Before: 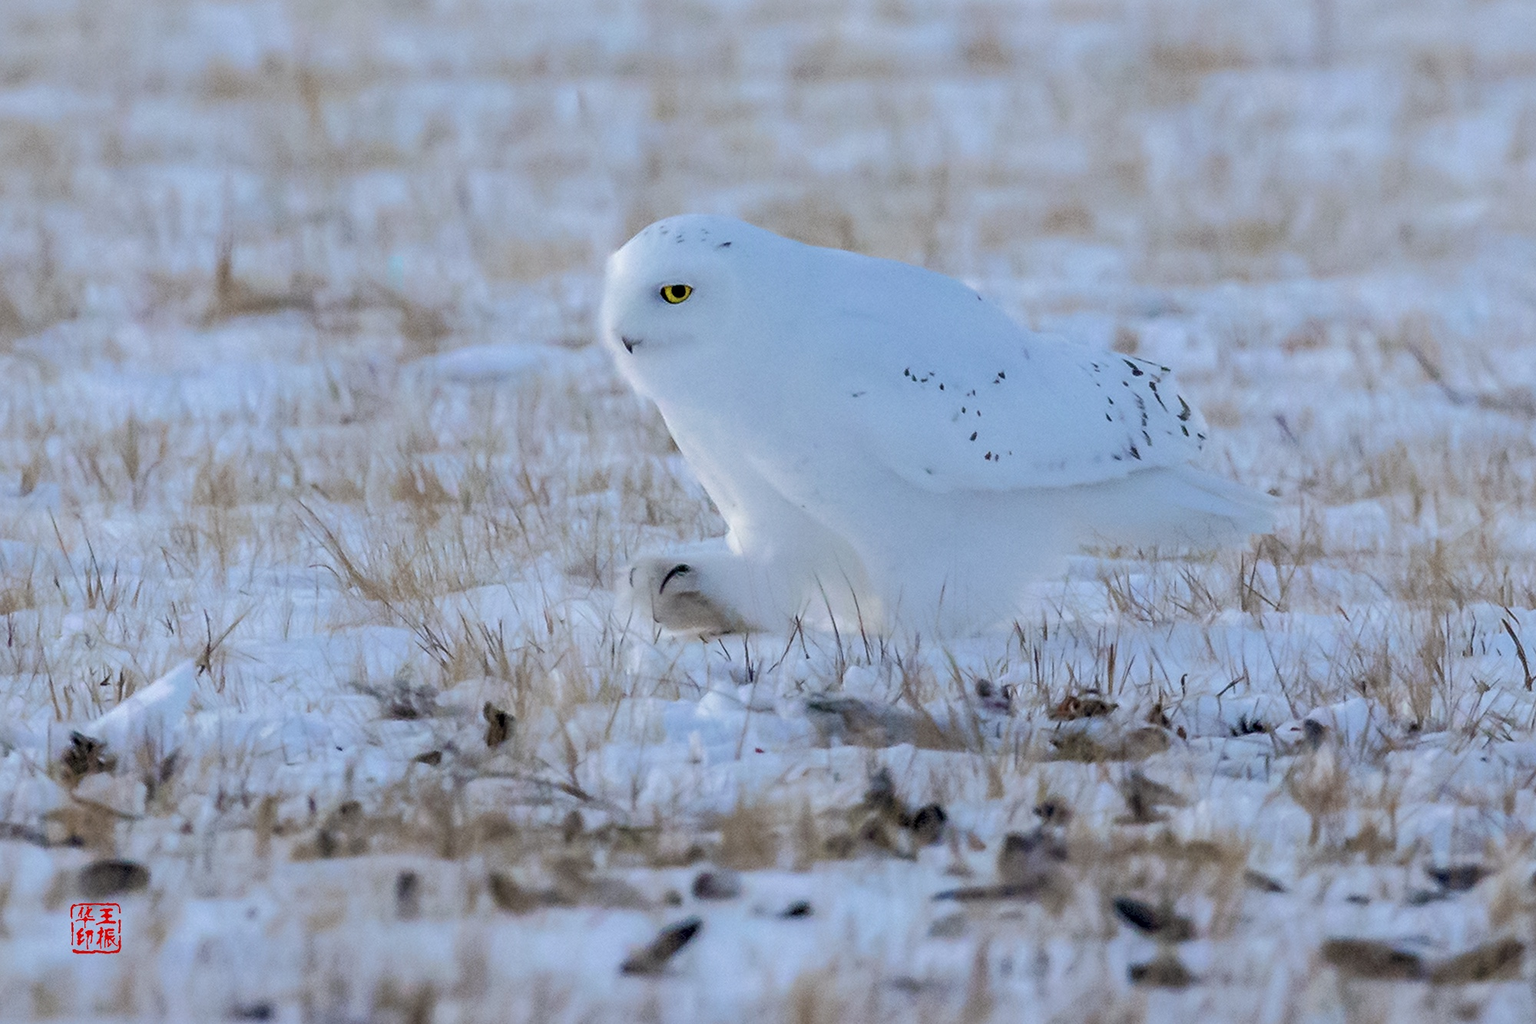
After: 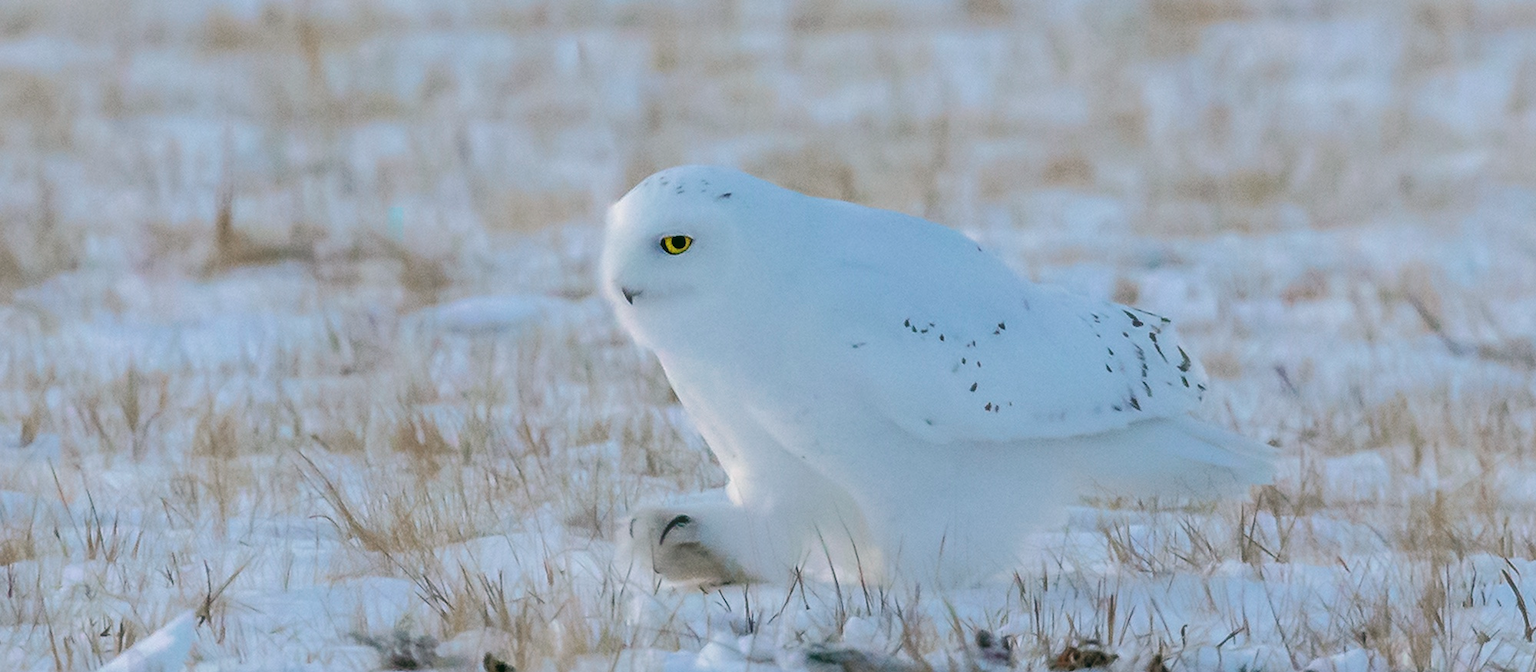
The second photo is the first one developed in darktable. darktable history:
crop and rotate: top 4.848%, bottom 29.503%
color correction: highlights a* 4.02, highlights b* 4.98, shadows a* -7.55, shadows b* 4.98
haze removal: strength -0.1, adaptive false
